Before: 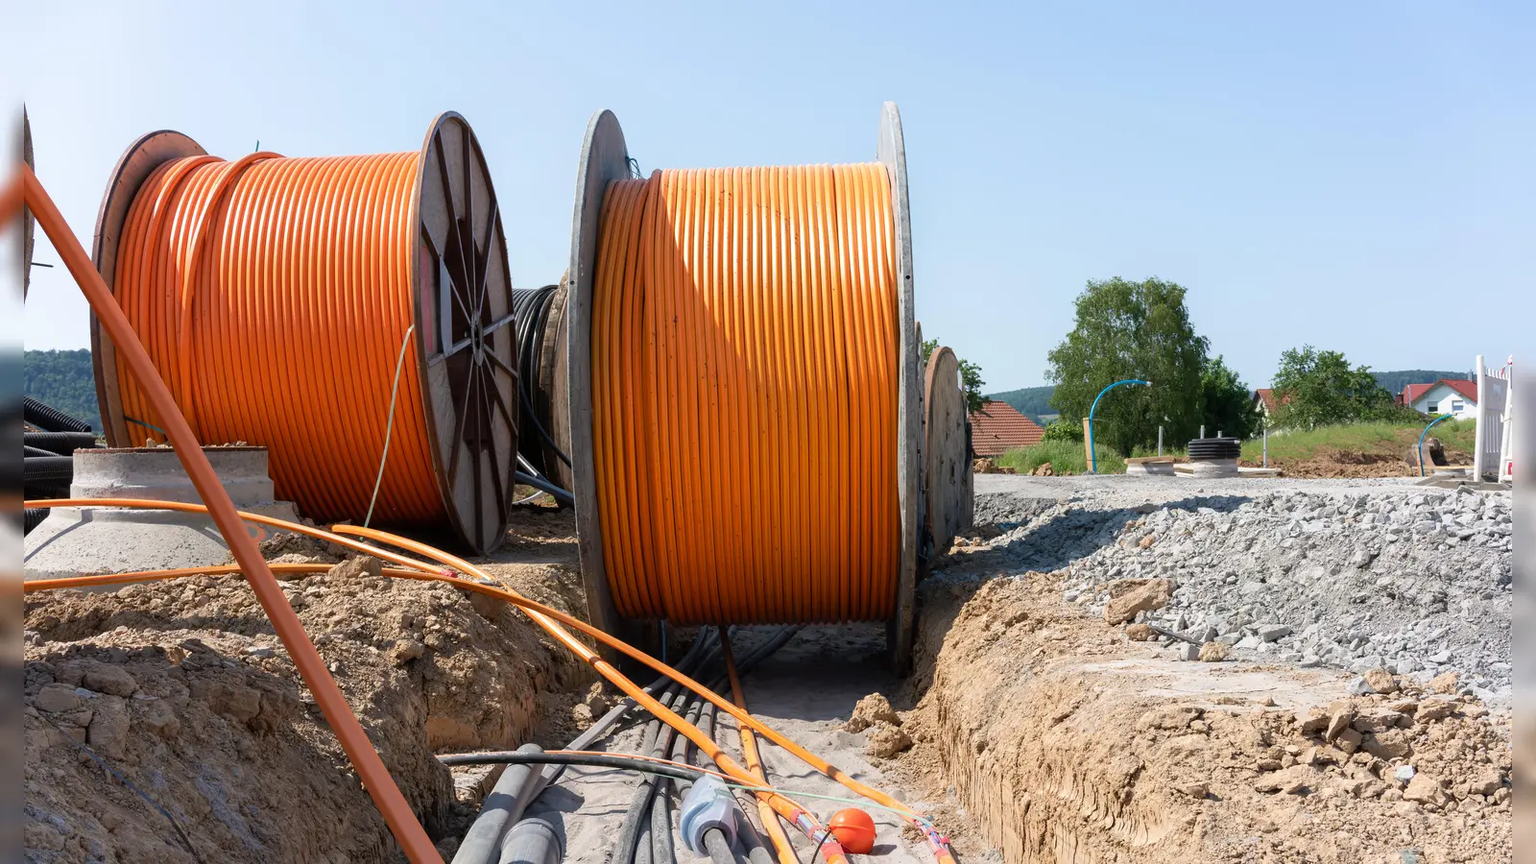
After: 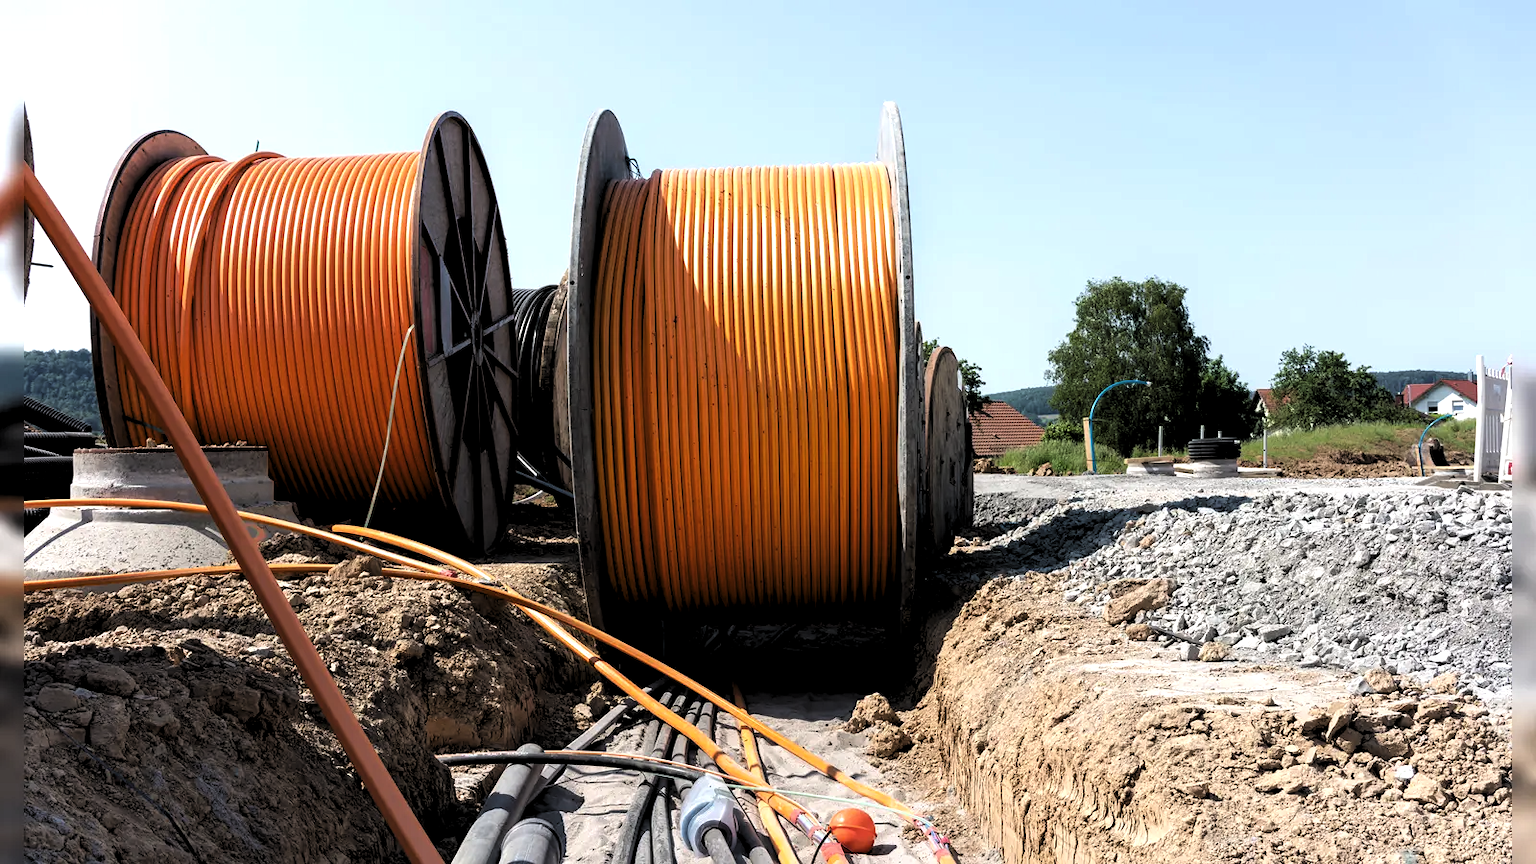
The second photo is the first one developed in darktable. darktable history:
contrast equalizer: y [[0.5, 0.5, 0.5, 0.512, 0.552, 0.62], [0.5 ×6], [0.5 ×4, 0.504, 0.553], [0 ×6], [0 ×6]], mix 0.302
levels: levels [0.182, 0.542, 0.902]
